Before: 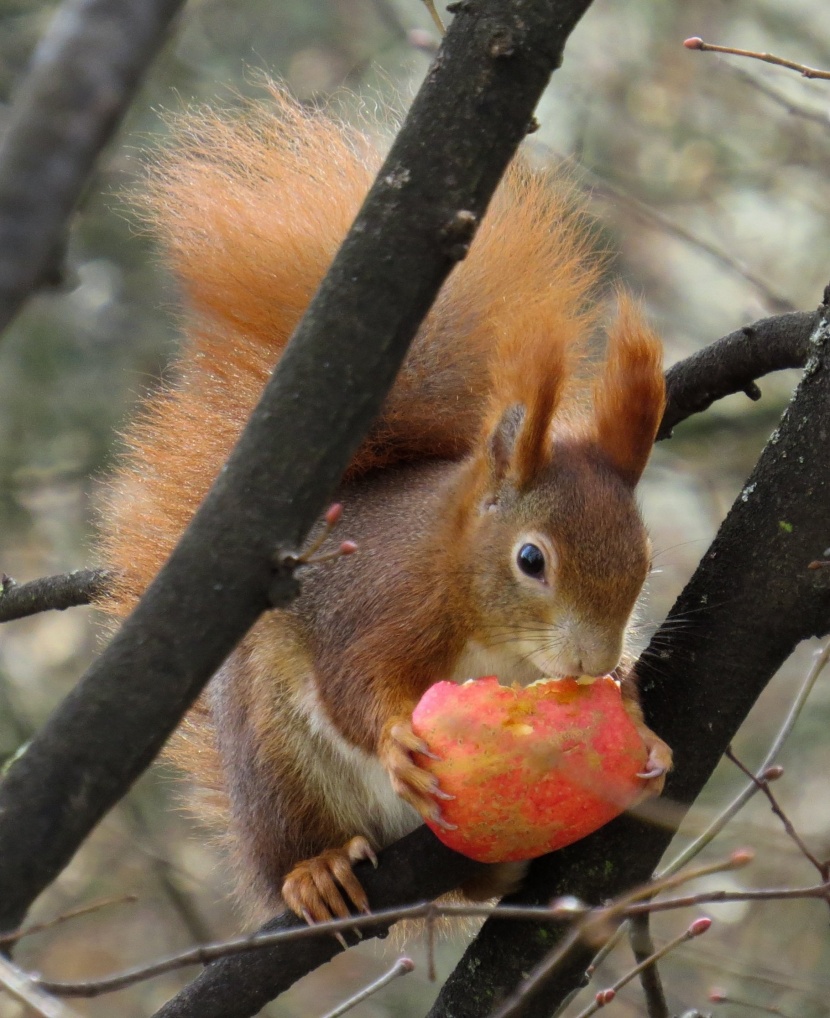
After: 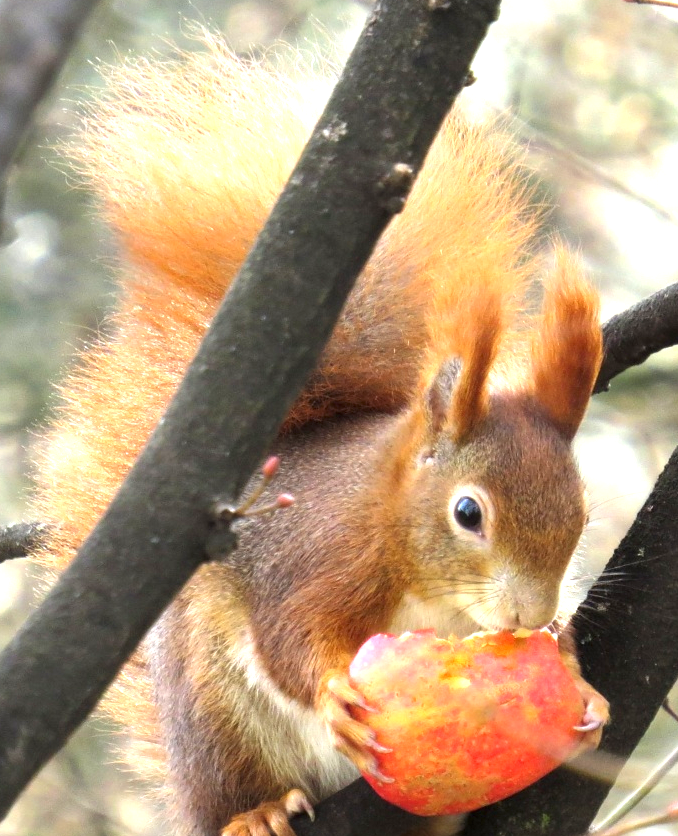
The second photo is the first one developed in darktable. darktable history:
crop and rotate: left 7.679%, top 4.628%, right 10.581%, bottom 13.197%
exposure: black level correction 0, exposure 1.454 EV, compensate highlight preservation false
